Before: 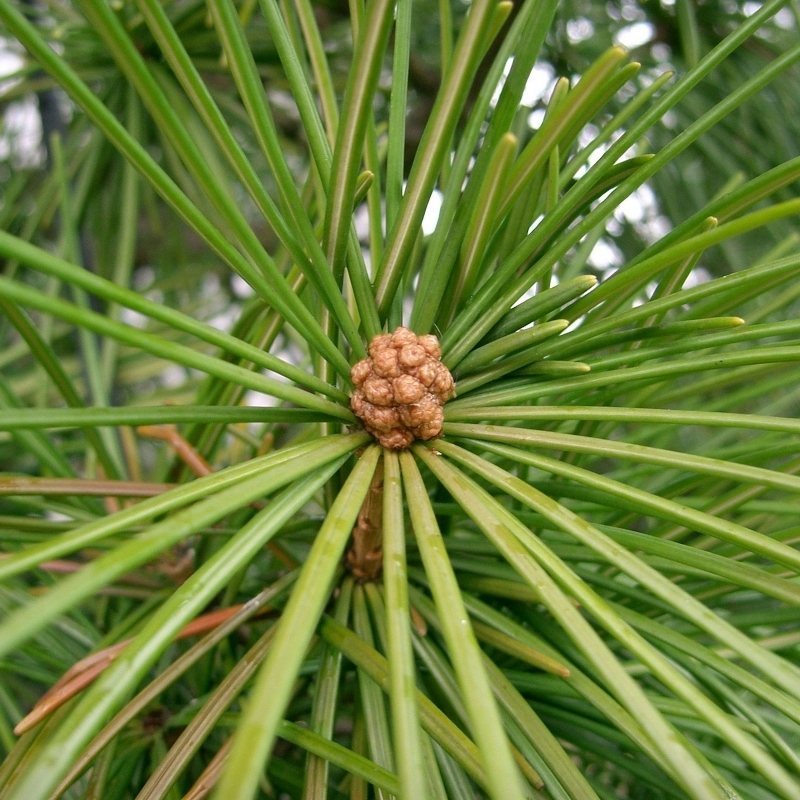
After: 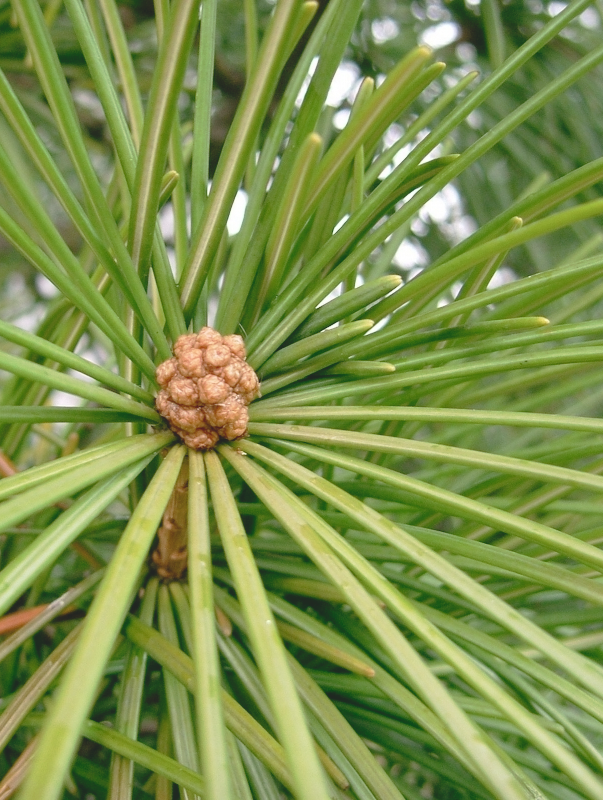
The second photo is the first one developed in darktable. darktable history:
crop and rotate: left 24.6%
tone curve: curves: ch0 [(0, 0) (0.003, 0.132) (0.011, 0.13) (0.025, 0.134) (0.044, 0.138) (0.069, 0.154) (0.1, 0.17) (0.136, 0.198) (0.177, 0.25) (0.224, 0.308) (0.277, 0.371) (0.335, 0.432) (0.399, 0.491) (0.468, 0.55) (0.543, 0.612) (0.623, 0.679) (0.709, 0.766) (0.801, 0.842) (0.898, 0.912) (1, 1)], preserve colors none
